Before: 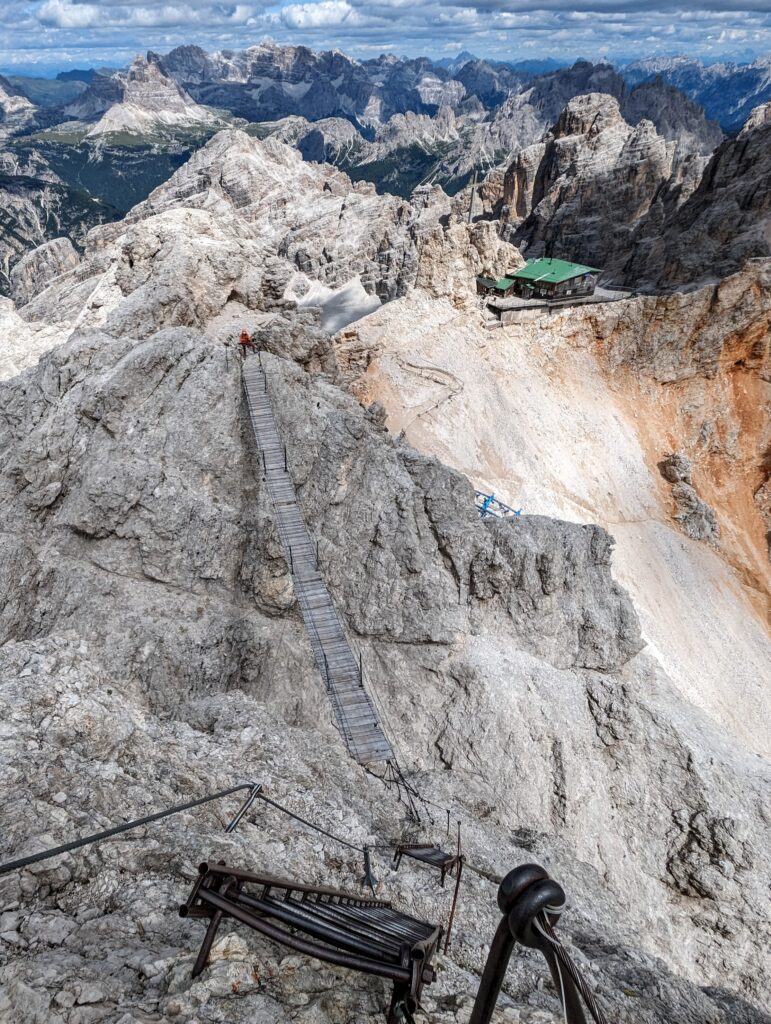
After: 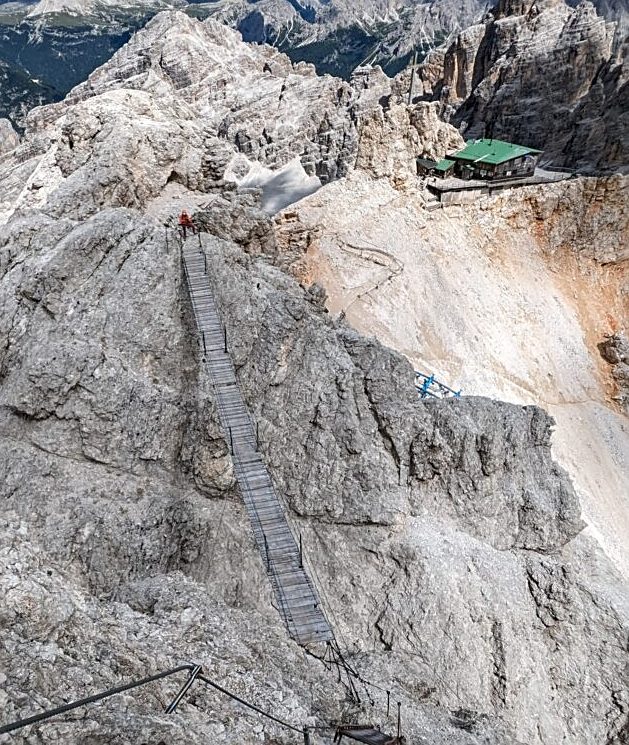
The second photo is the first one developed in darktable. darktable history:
sharpen: on, module defaults
crop: left 7.833%, top 11.711%, right 10.467%, bottom 15.448%
